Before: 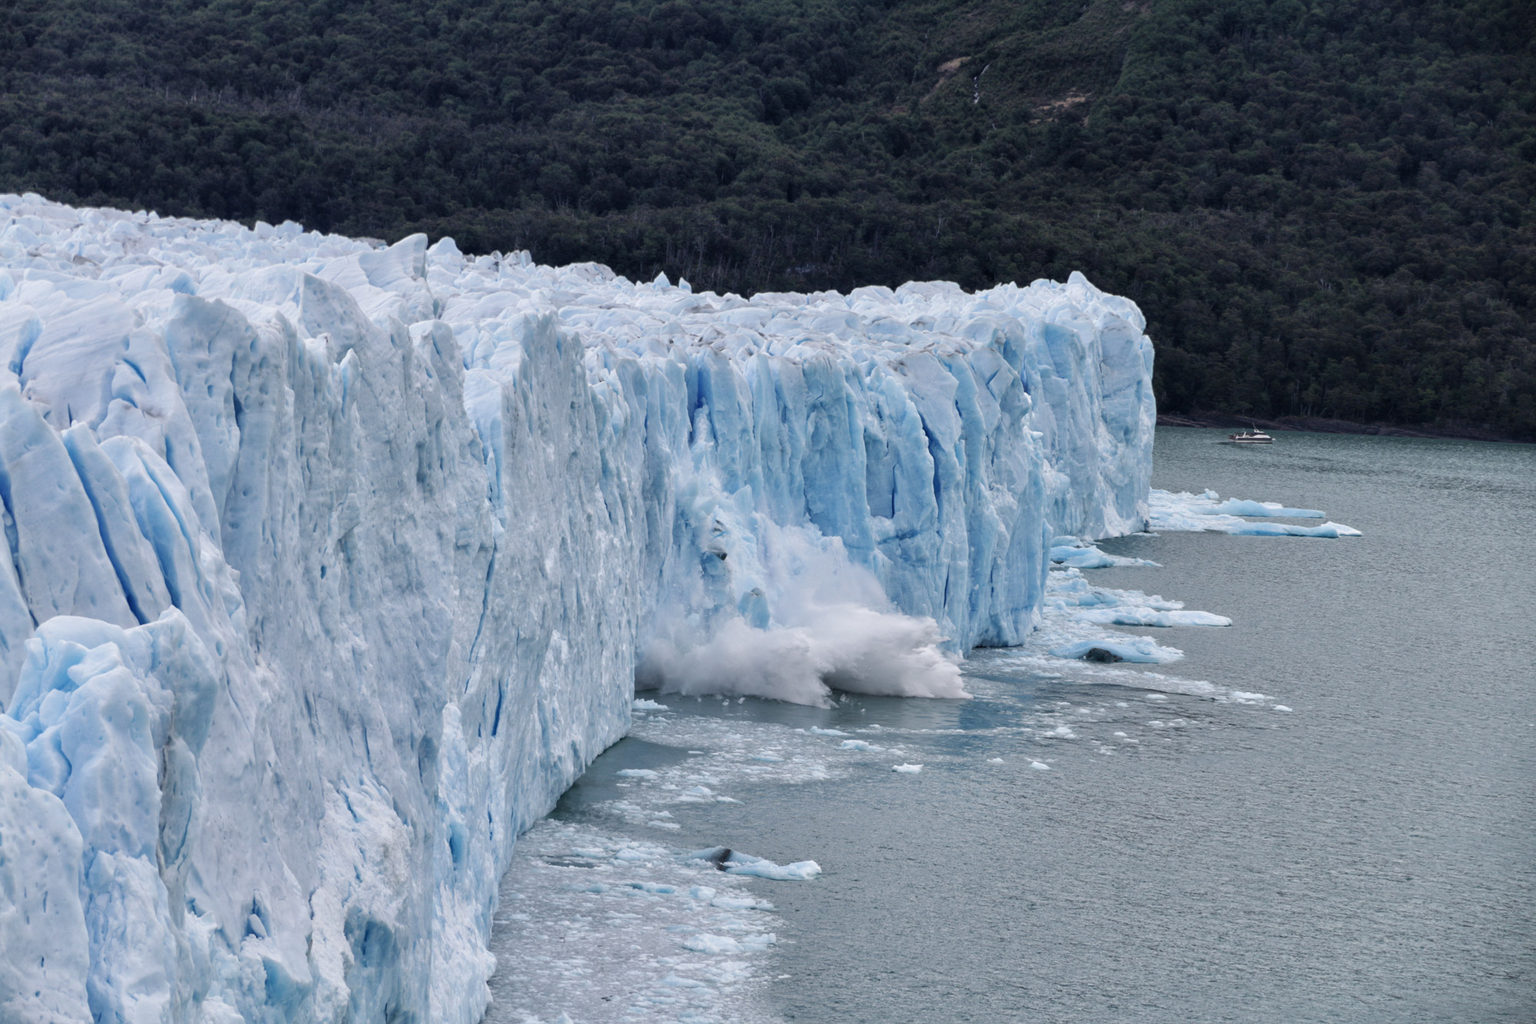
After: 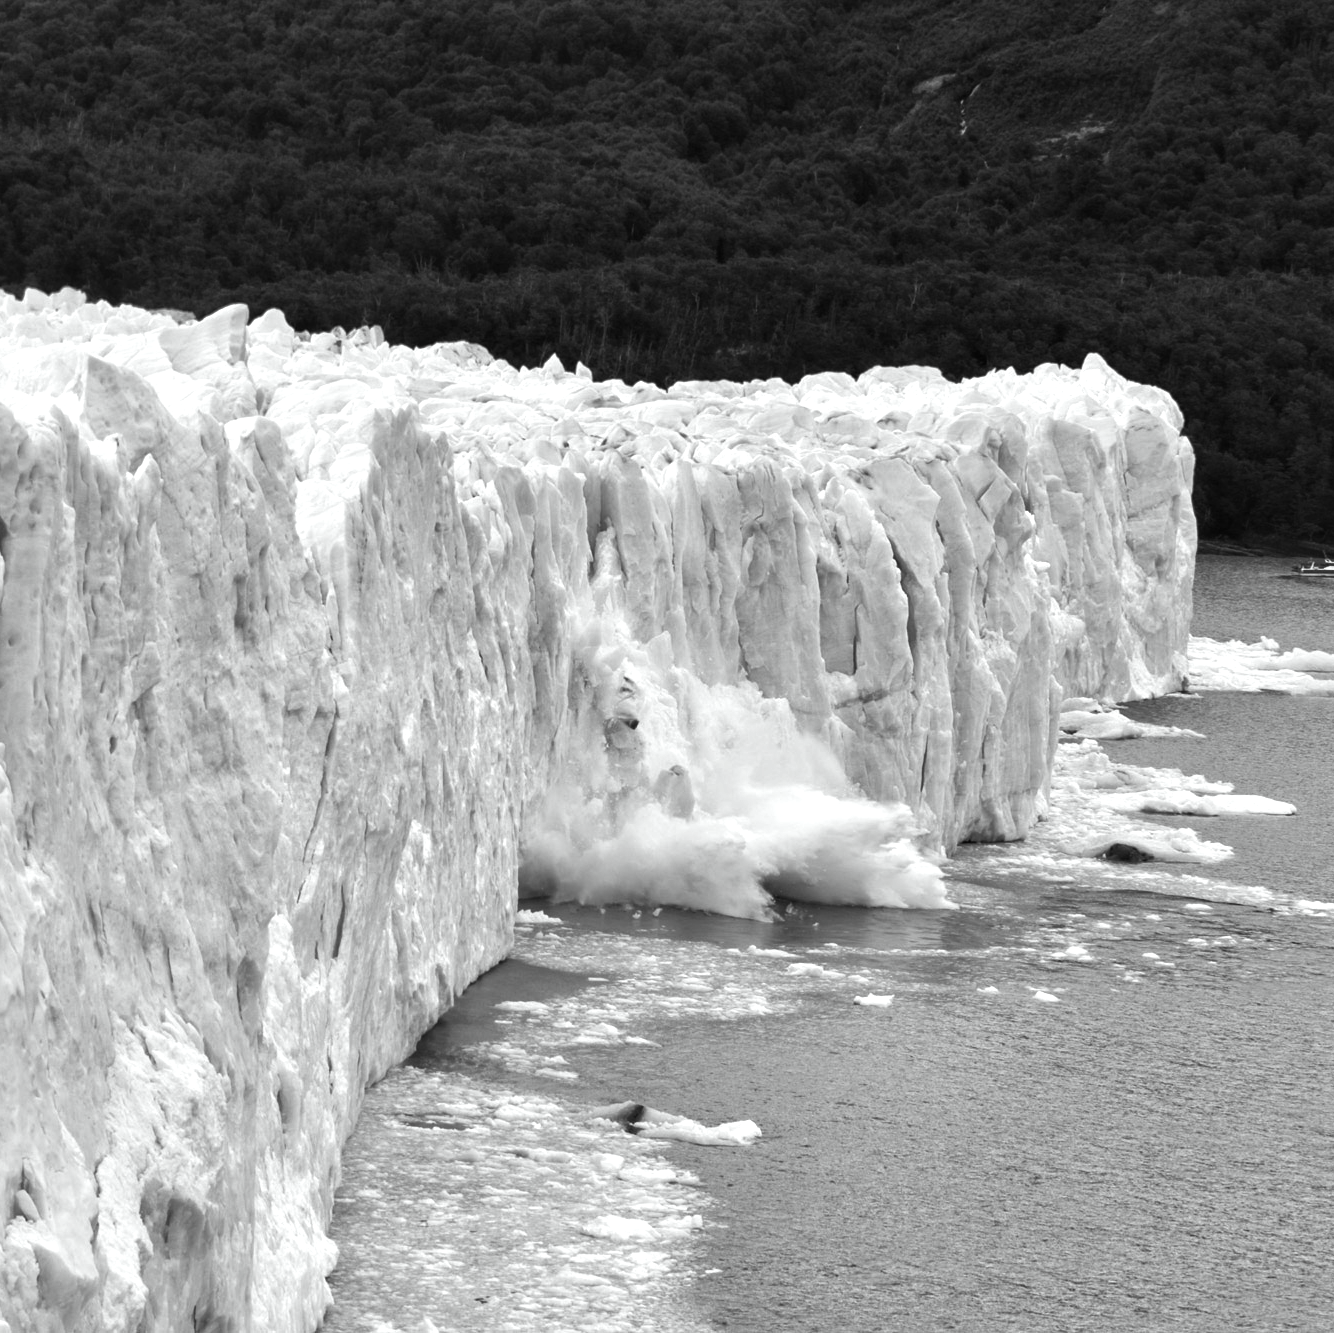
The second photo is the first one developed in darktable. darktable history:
color zones: curves: ch0 [(0, 0.497) (0.096, 0.361) (0.221, 0.538) (0.429, 0.5) (0.571, 0.5) (0.714, 0.5) (0.857, 0.5) (1, 0.497)]; ch1 [(0, 0.5) (0.143, 0.5) (0.257, -0.002) (0.429, 0.04) (0.571, -0.001) (0.714, -0.015) (0.857, 0.024) (1, 0.5)]
color balance rgb: power › luminance -7.658%, power › chroma 1.114%, power › hue 215.97°, highlights gain › chroma 7.398%, highlights gain › hue 184.57°, linear chroma grading › global chroma 15.304%, perceptual saturation grading › global saturation 20%, perceptual saturation grading › highlights -25.069%, perceptual saturation grading › shadows 50.247%, perceptual brilliance grading › highlights 15.361%, perceptual brilliance grading › shadows -13.713%, global vibrance 20%
tone equalizer: on, module defaults
color calibration: output gray [0.246, 0.254, 0.501, 0], illuminant custom, x 0.368, y 0.373, temperature 4337.13 K
crop and rotate: left 15.423%, right 17.863%
